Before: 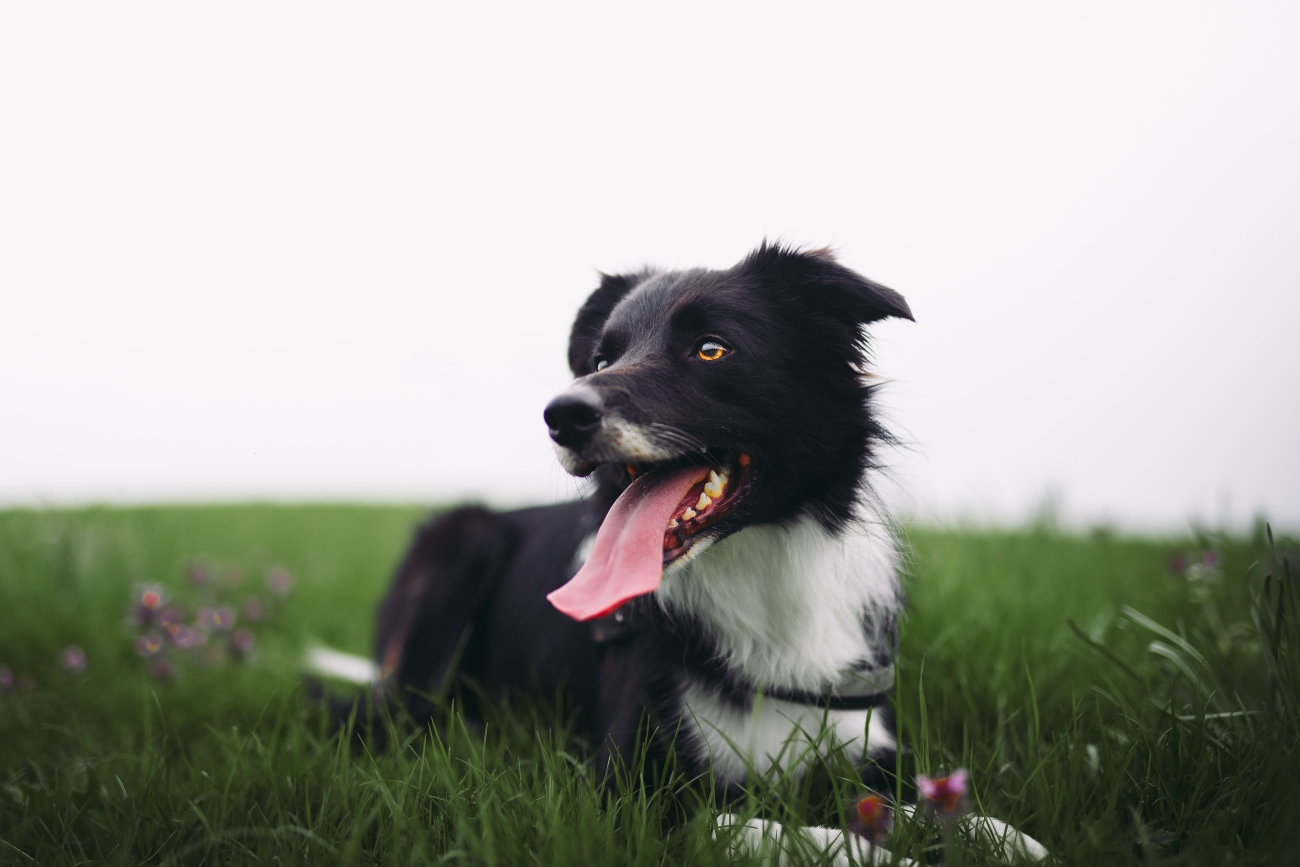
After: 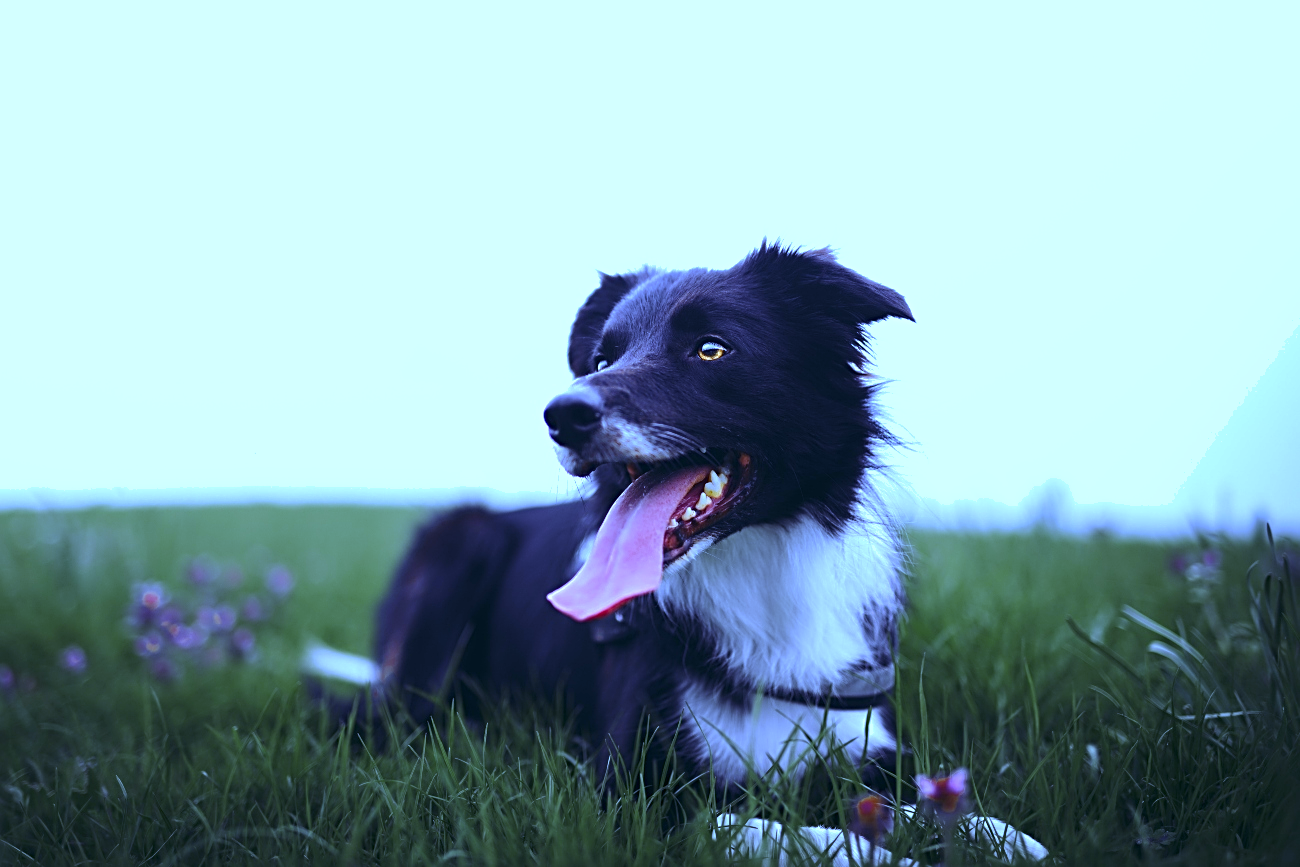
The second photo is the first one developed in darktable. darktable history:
white balance: red 0.98, blue 1.61
shadows and highlights: shadows -20, white point adjustment -2, highlights -35
sharpen: radius 3.119
color balance: mode lift, gamma, gain (sRGB), lift [0.997, 0.979, 1.021, 1.011], gamma [1, 1.084, 0.916, 0.998], gain [1, 0.87, 1.13, 1.101], contrast 4.55%, contrast fulcrum 38.24%, output saturation 104.09%
